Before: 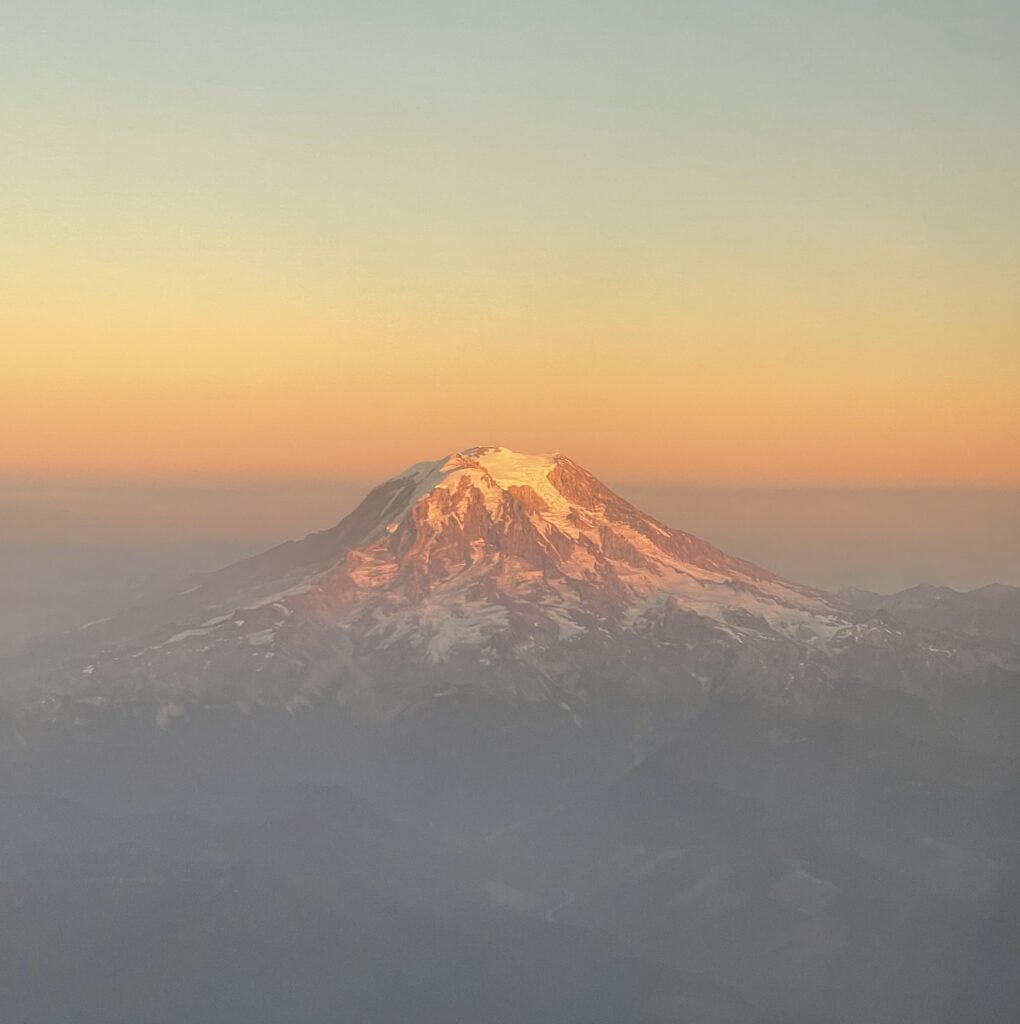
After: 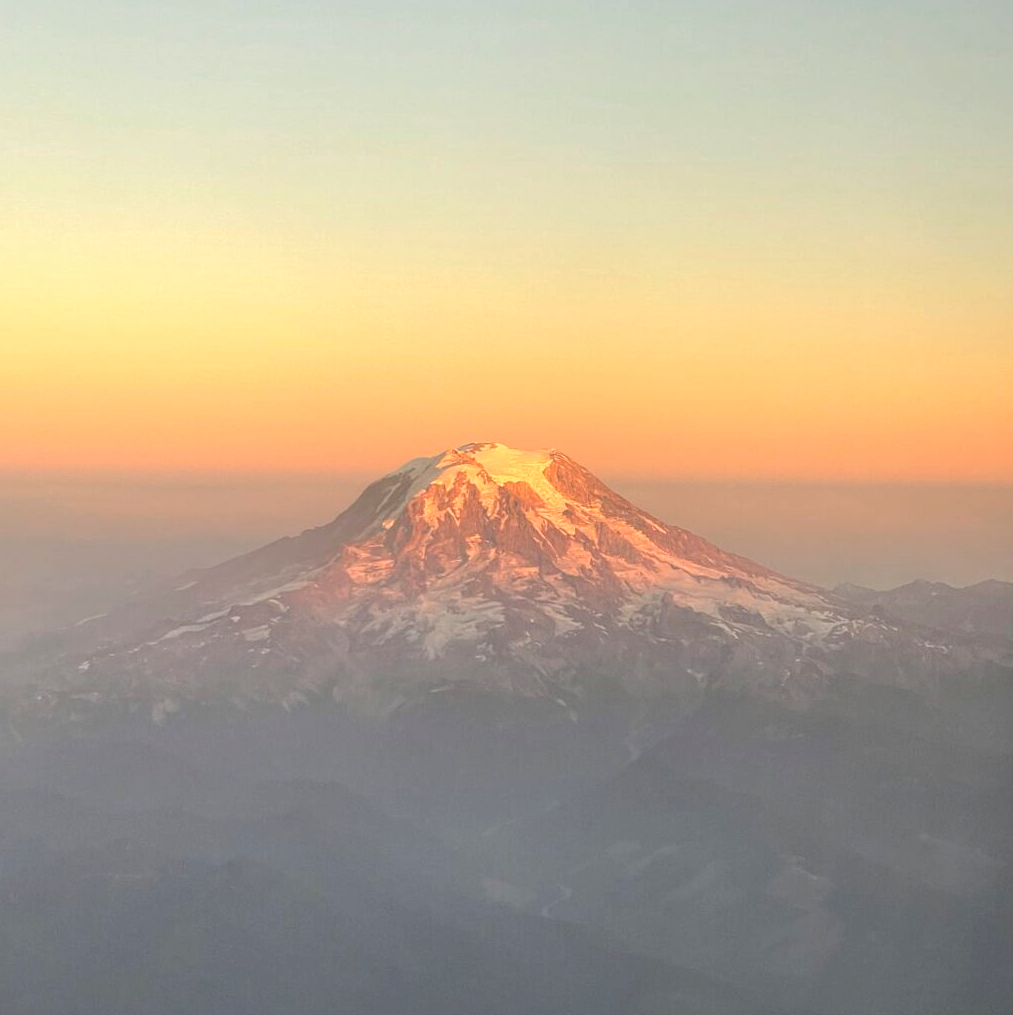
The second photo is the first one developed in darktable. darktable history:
crop: left 0.434%, top 0.485%, right 0.244%, bottom 0.386%
tone equalizer: -8 EV -0.417 EV, -7 EV -0.389 EV, -6 EV -0.333 EV, -5 EV -0.222 EV, -3 EV 0.222 EV, -2 EV 0.333 EV, -1 EV 0.389 EV, +0 EV 0.417 EV, edges refinement/feathering 500, mask exposure compensation -1.57 EV, preserve details no
